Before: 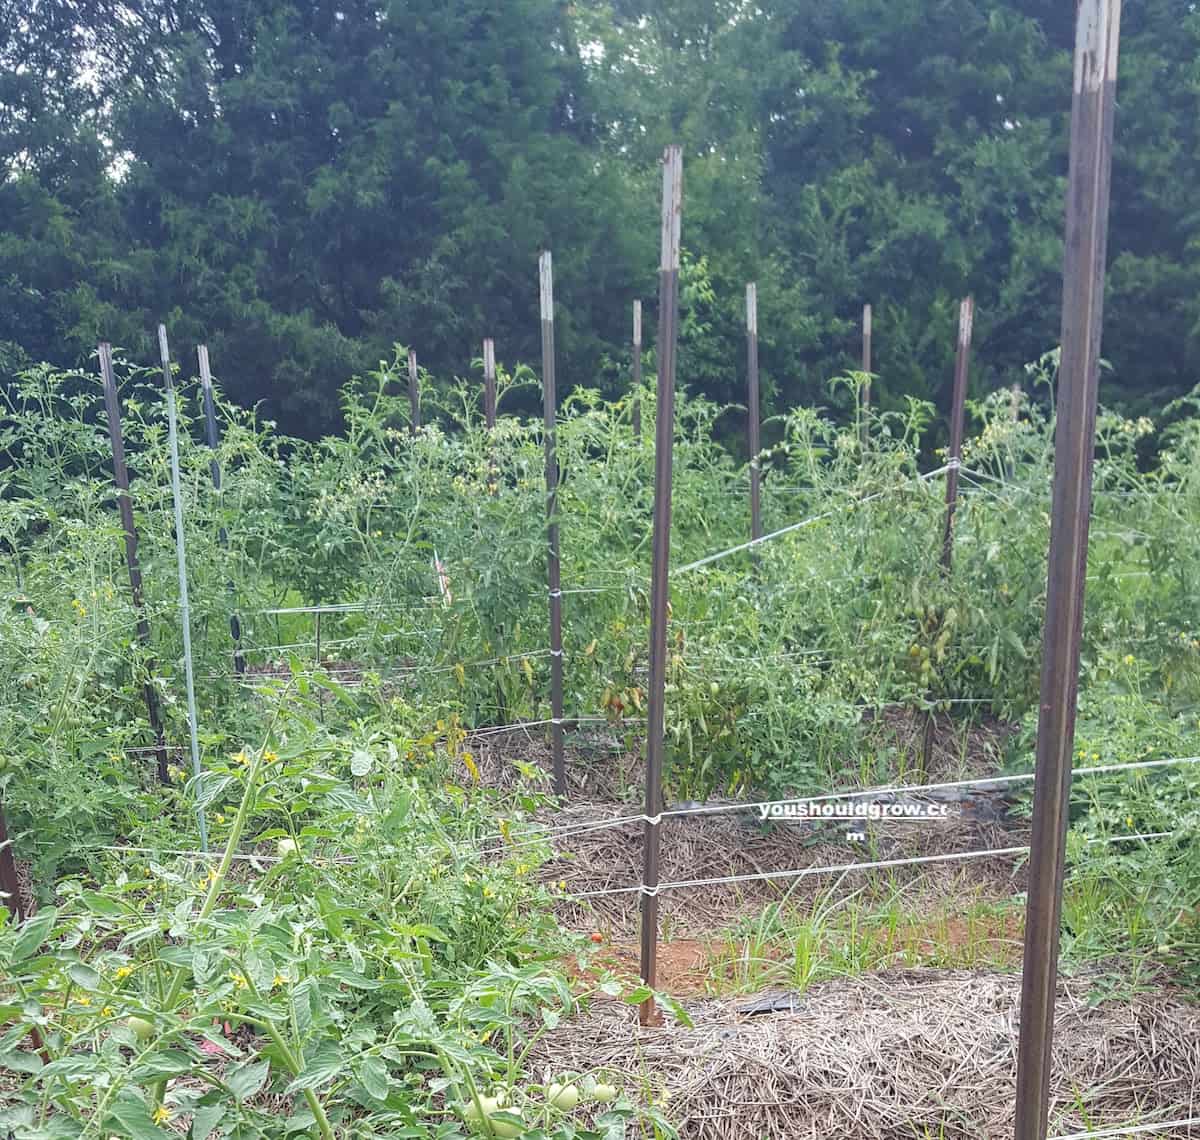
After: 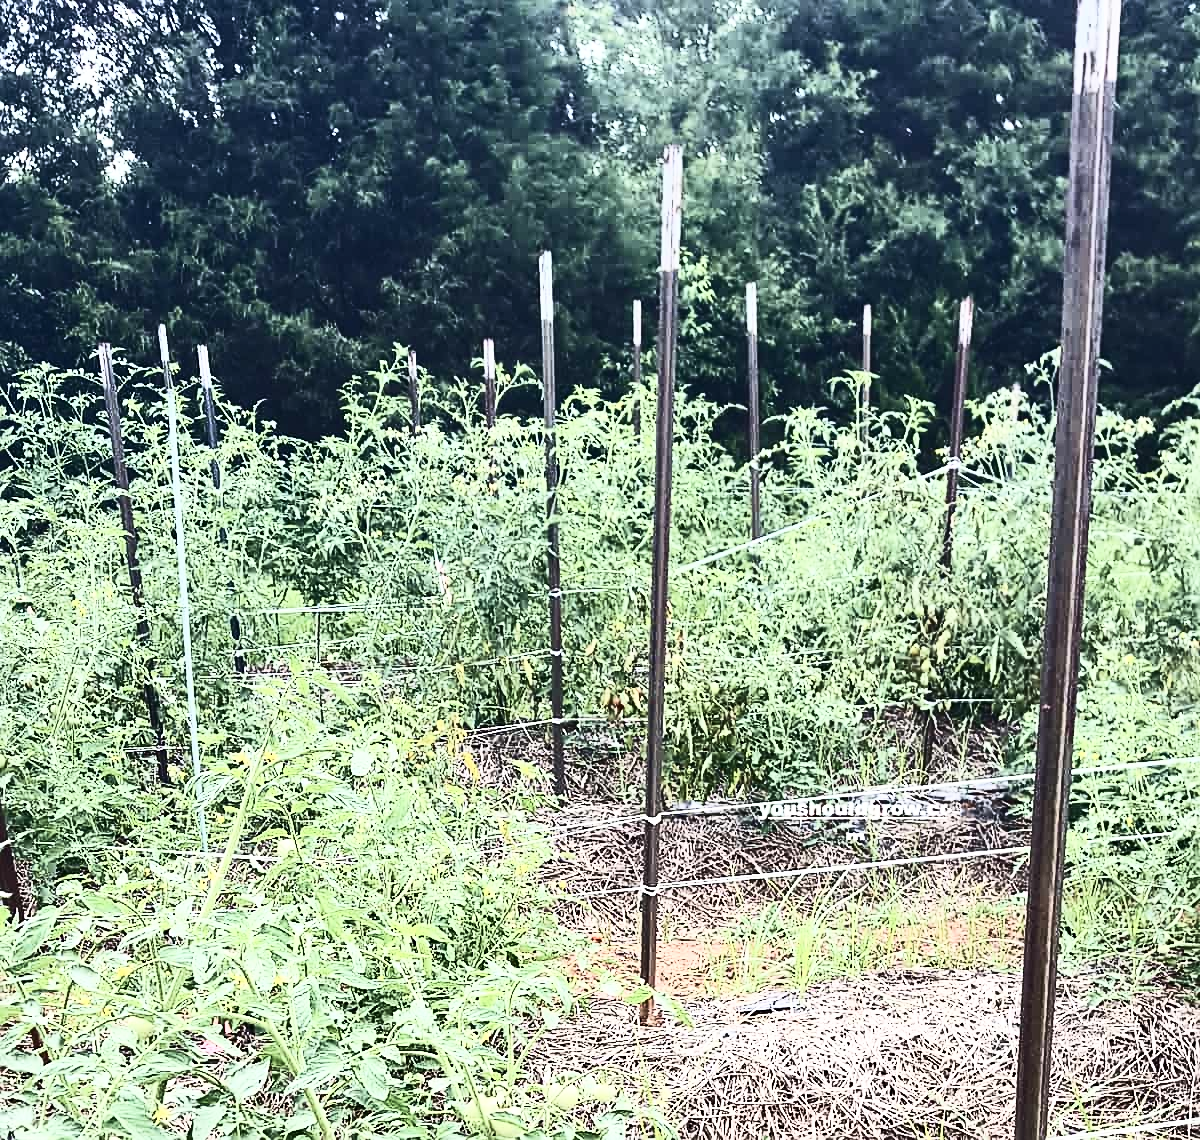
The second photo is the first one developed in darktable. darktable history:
contrast brightness saturation: contrast 0.93, brightness 0.2
sharpen: on, module defaults
exposure: compensate highlight preservation false
color balance: input saturation 80.07%
velvia: on, module defaults
